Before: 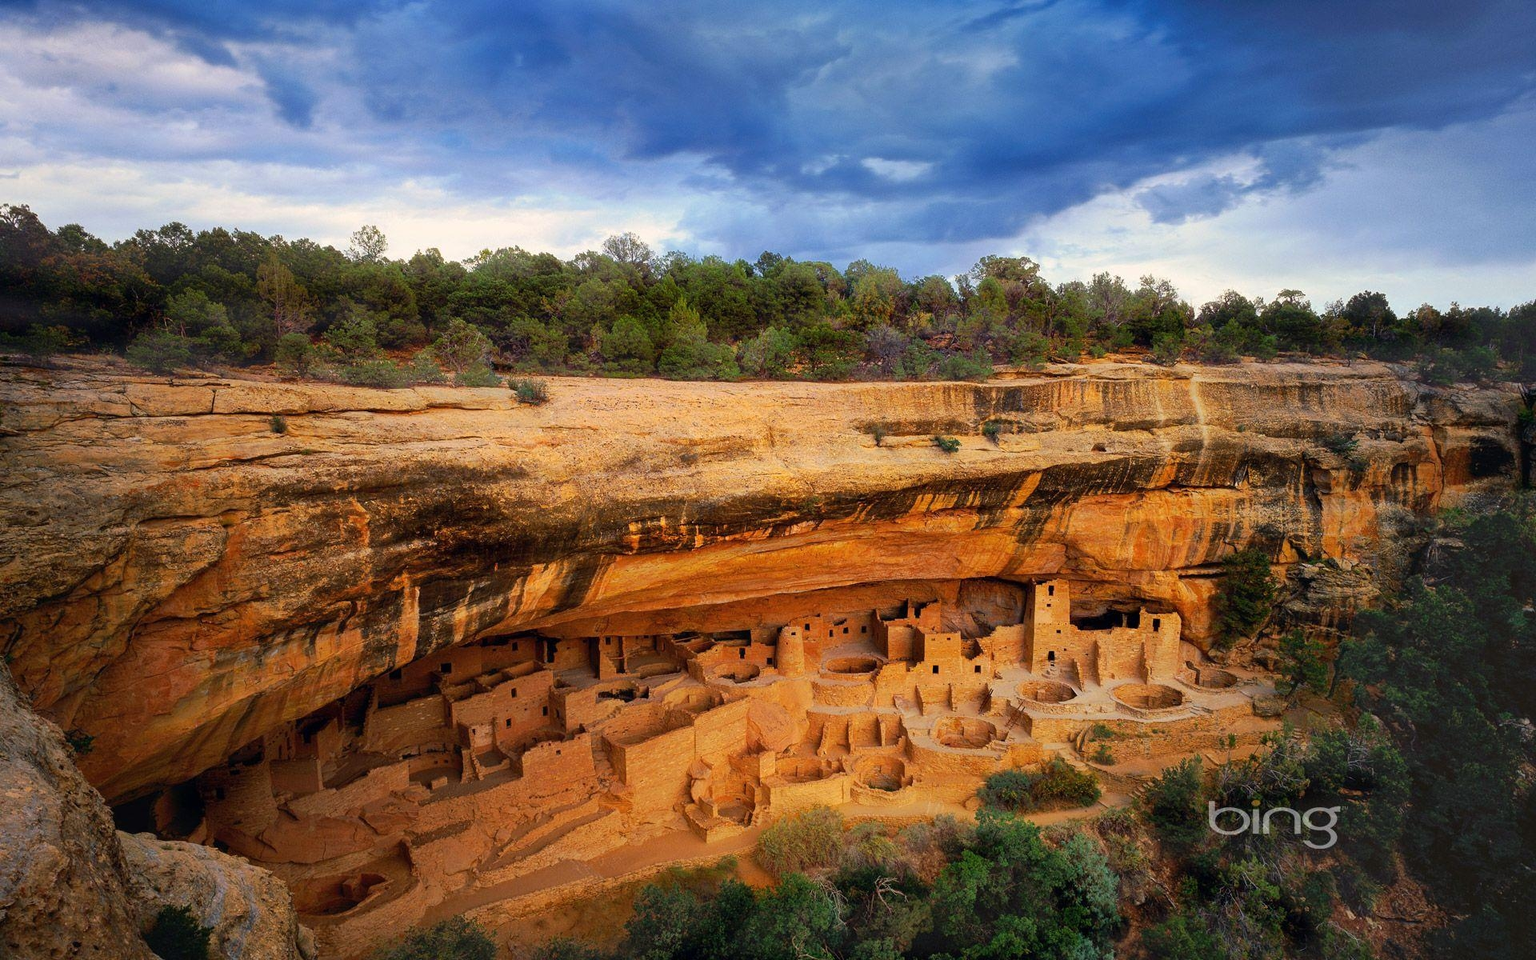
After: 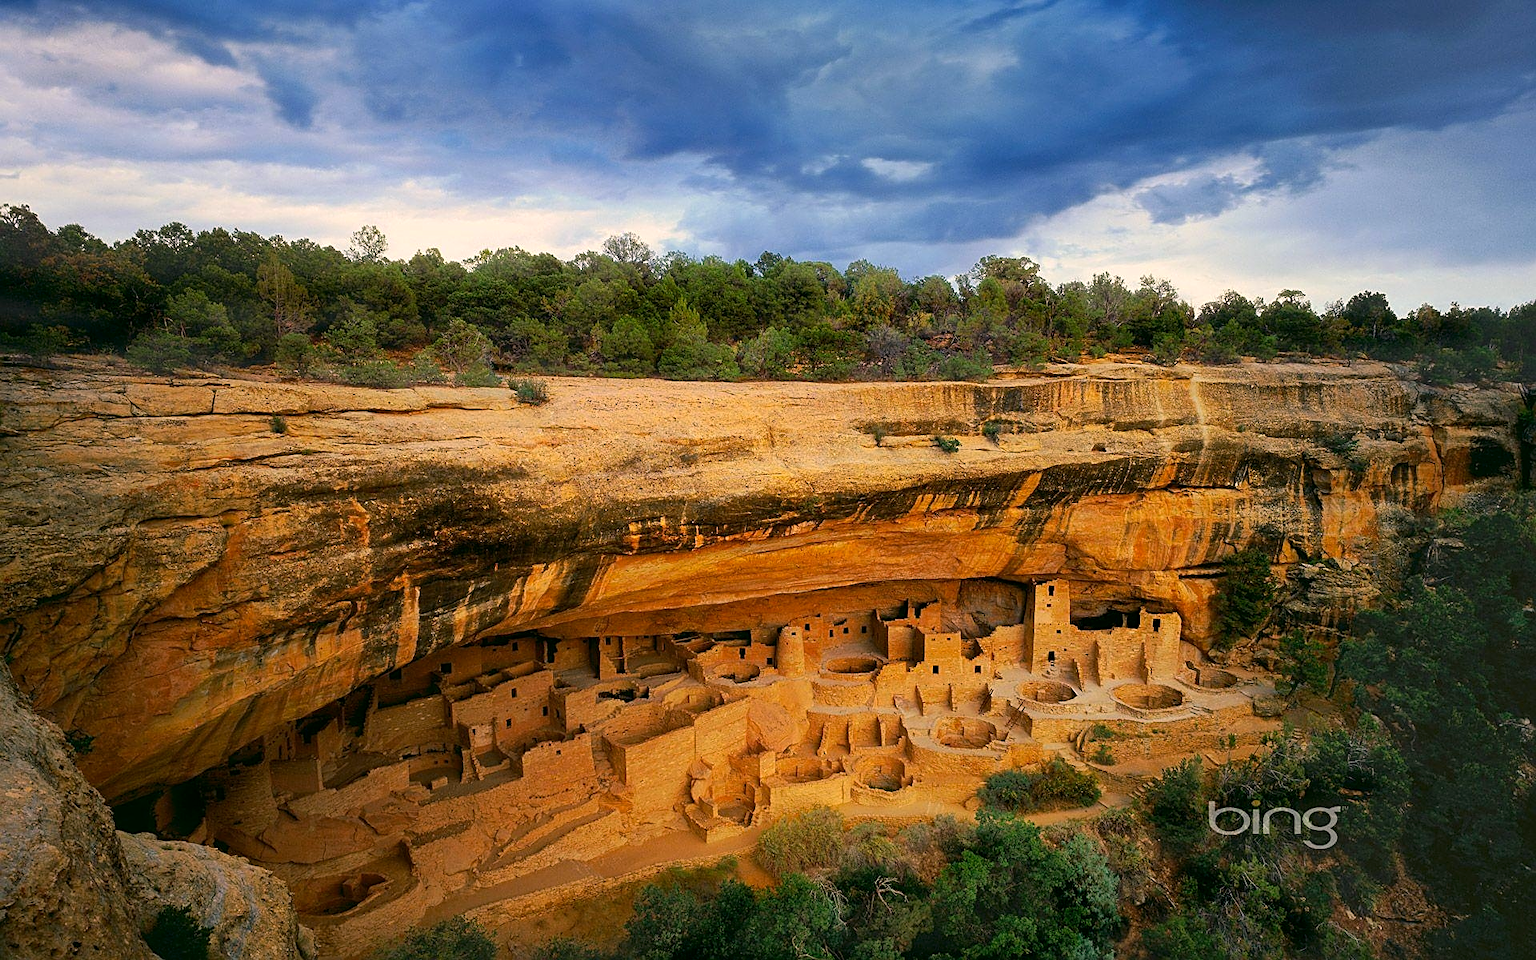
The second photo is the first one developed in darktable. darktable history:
sharpen: on, module defaults
color correction: highlights a* 4.02, highlights b* 4.98, shadows a* -7.55, shadows b* 4.98
